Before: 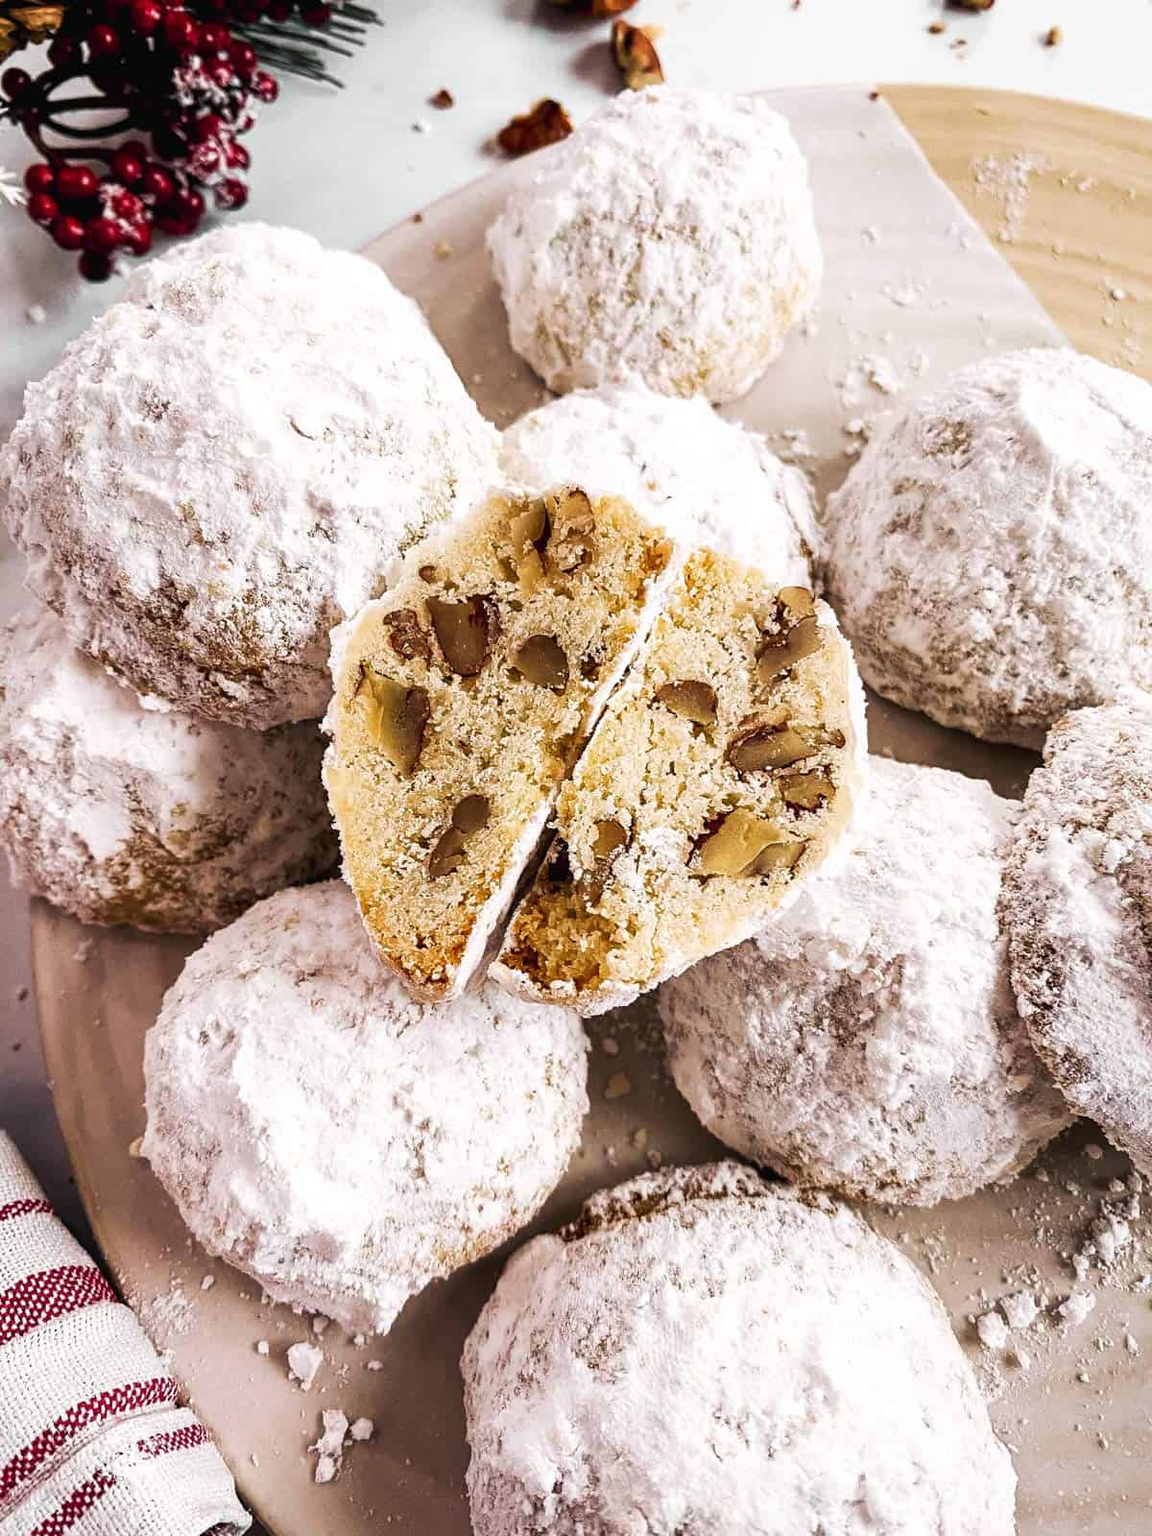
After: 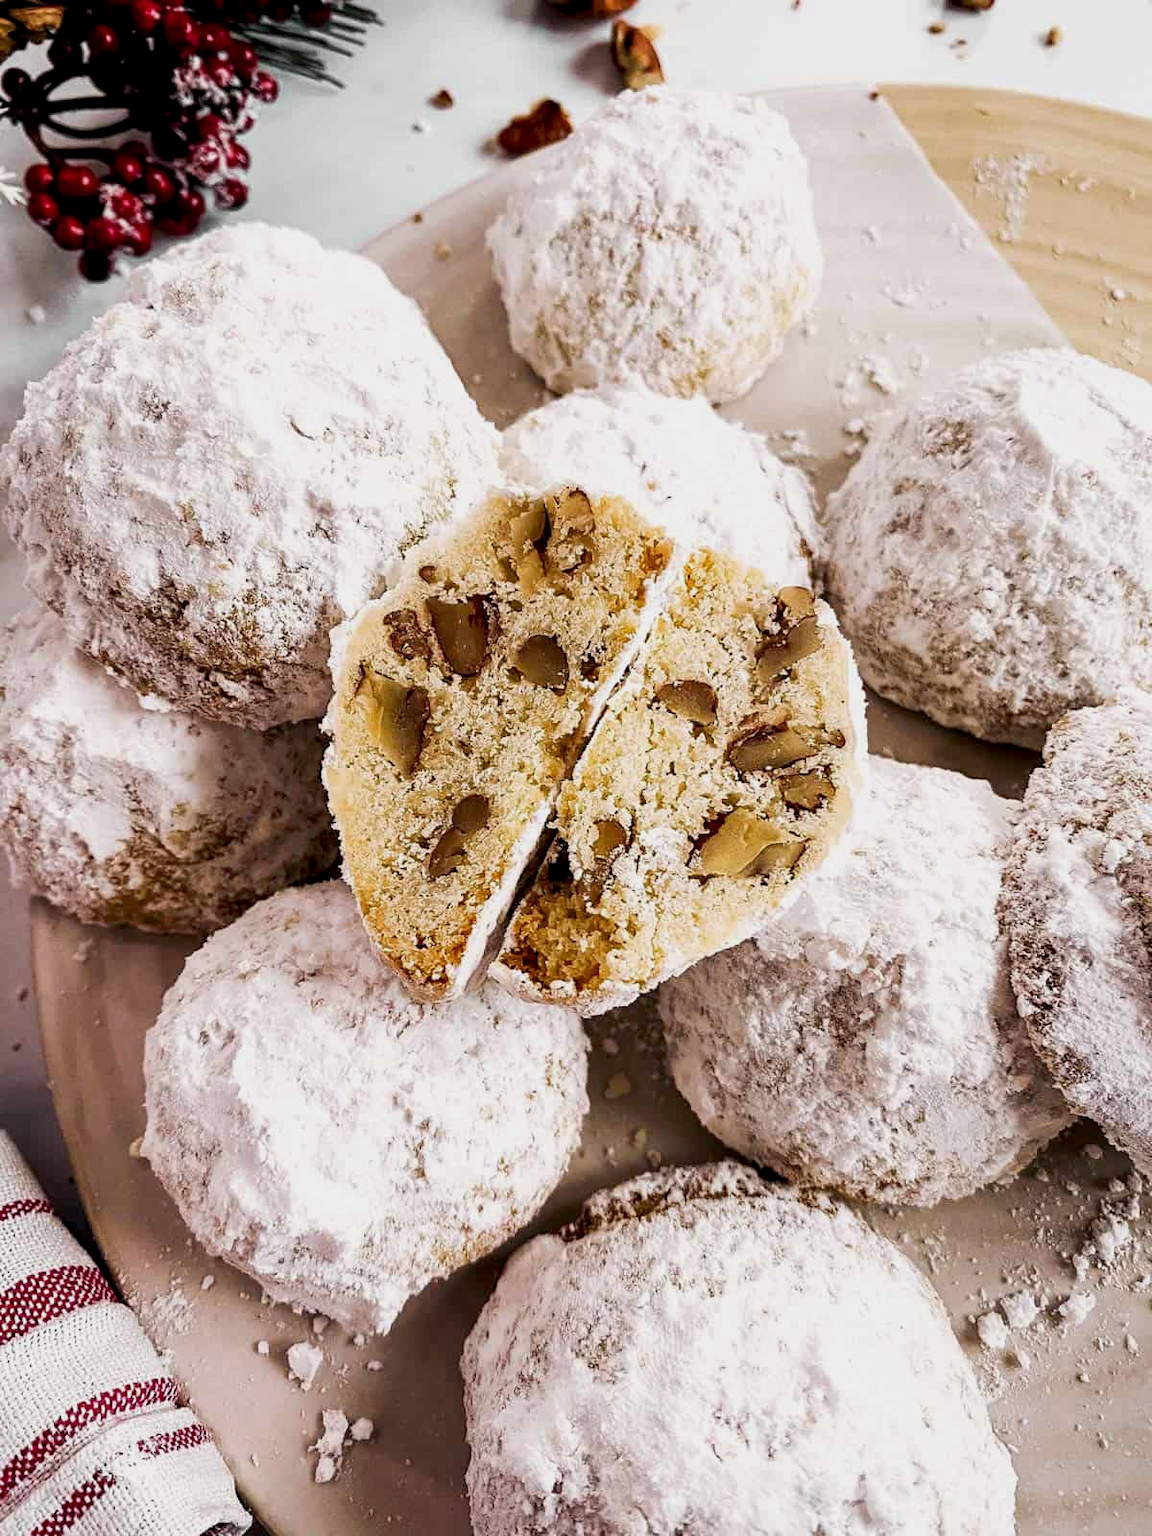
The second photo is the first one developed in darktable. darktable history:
exposure: black level correction 0.006, exposure -0.222 EV, compensate exposure bias true, compensate highlight preservation false
